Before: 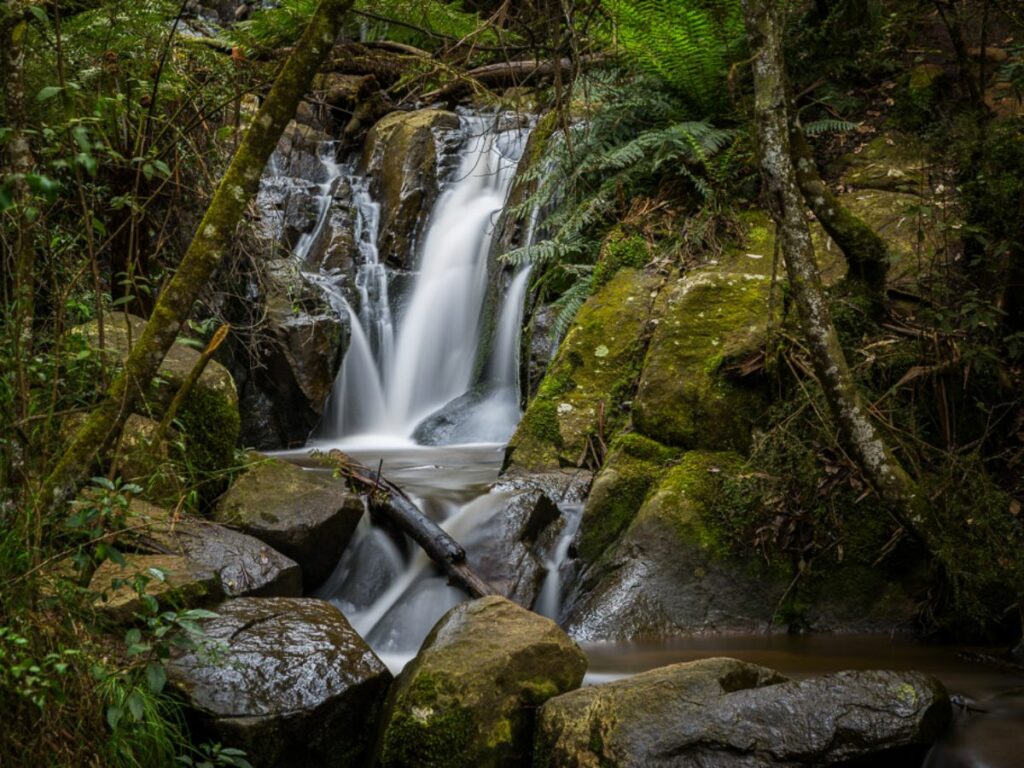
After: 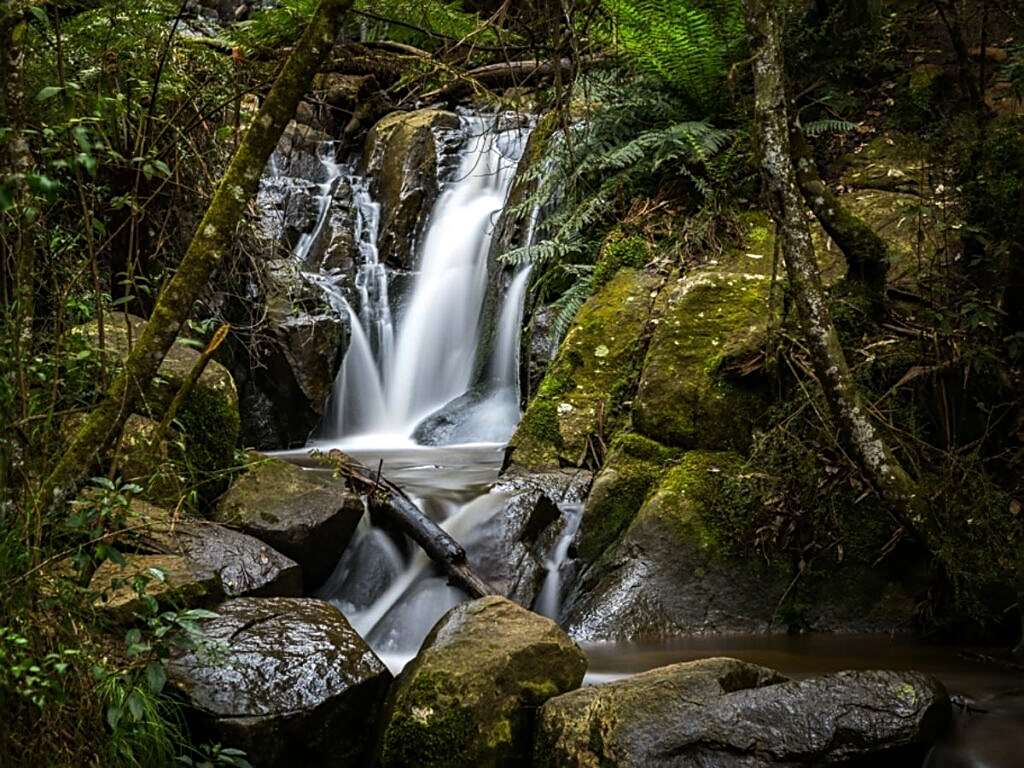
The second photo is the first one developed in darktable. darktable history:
sharpen: on, module defaults
tone equalizer: -8 EV -0.417 EV, -7 EV -0.389 EV, -6 EV -0.333 EV, -5 EV -0.222 EV, -3 EV 0.222 EV, -2 EV 0.333 EV, -1 EV 0.389 EV, +0 EV 0.417 EV, edges refinement/feathering 500, mask exposure compensation -1.25 EV, preserve details no
